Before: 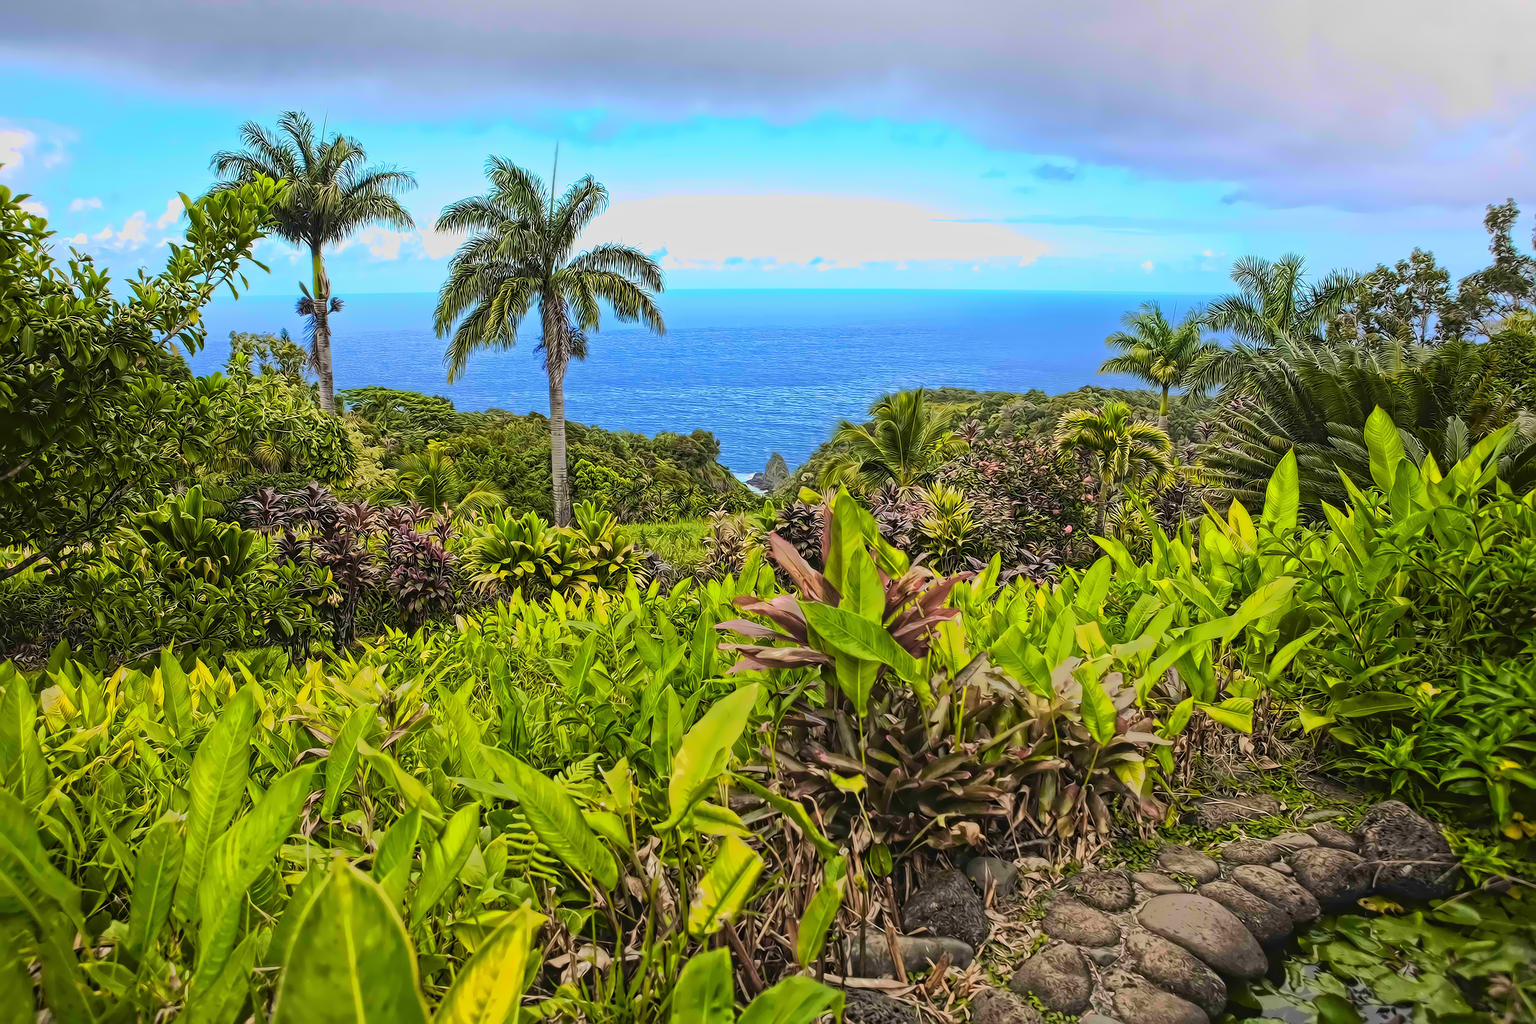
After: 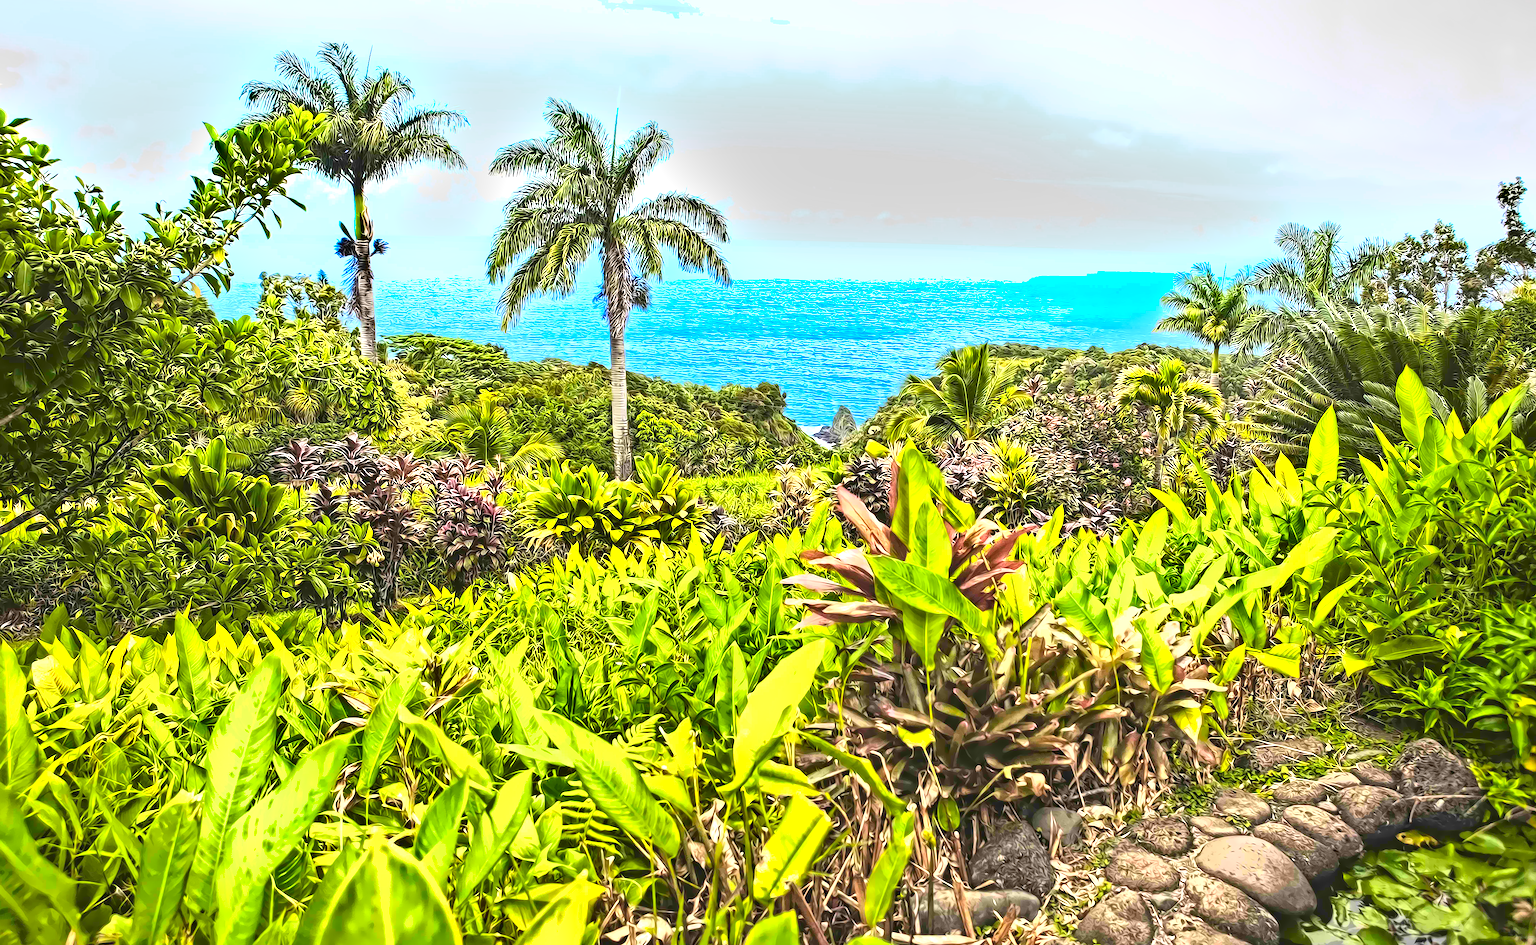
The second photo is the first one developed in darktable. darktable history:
contrast brightness saturation: saturation 0.1
shadows and highlights: shadows 12, white point adjustment 1.2, soften with gaussian
rotate and perspective: rotation -0.013°, lens shift (vertical) -0.027, lens shift (horizontal) 0.178, crop left 0.016, crop right 0.989, crop top 0.082, crop bottom 0.918
exposure: black level correction 0, exposure 1.379 EV, compensate exposure bias true, compensate highlight preservation false
